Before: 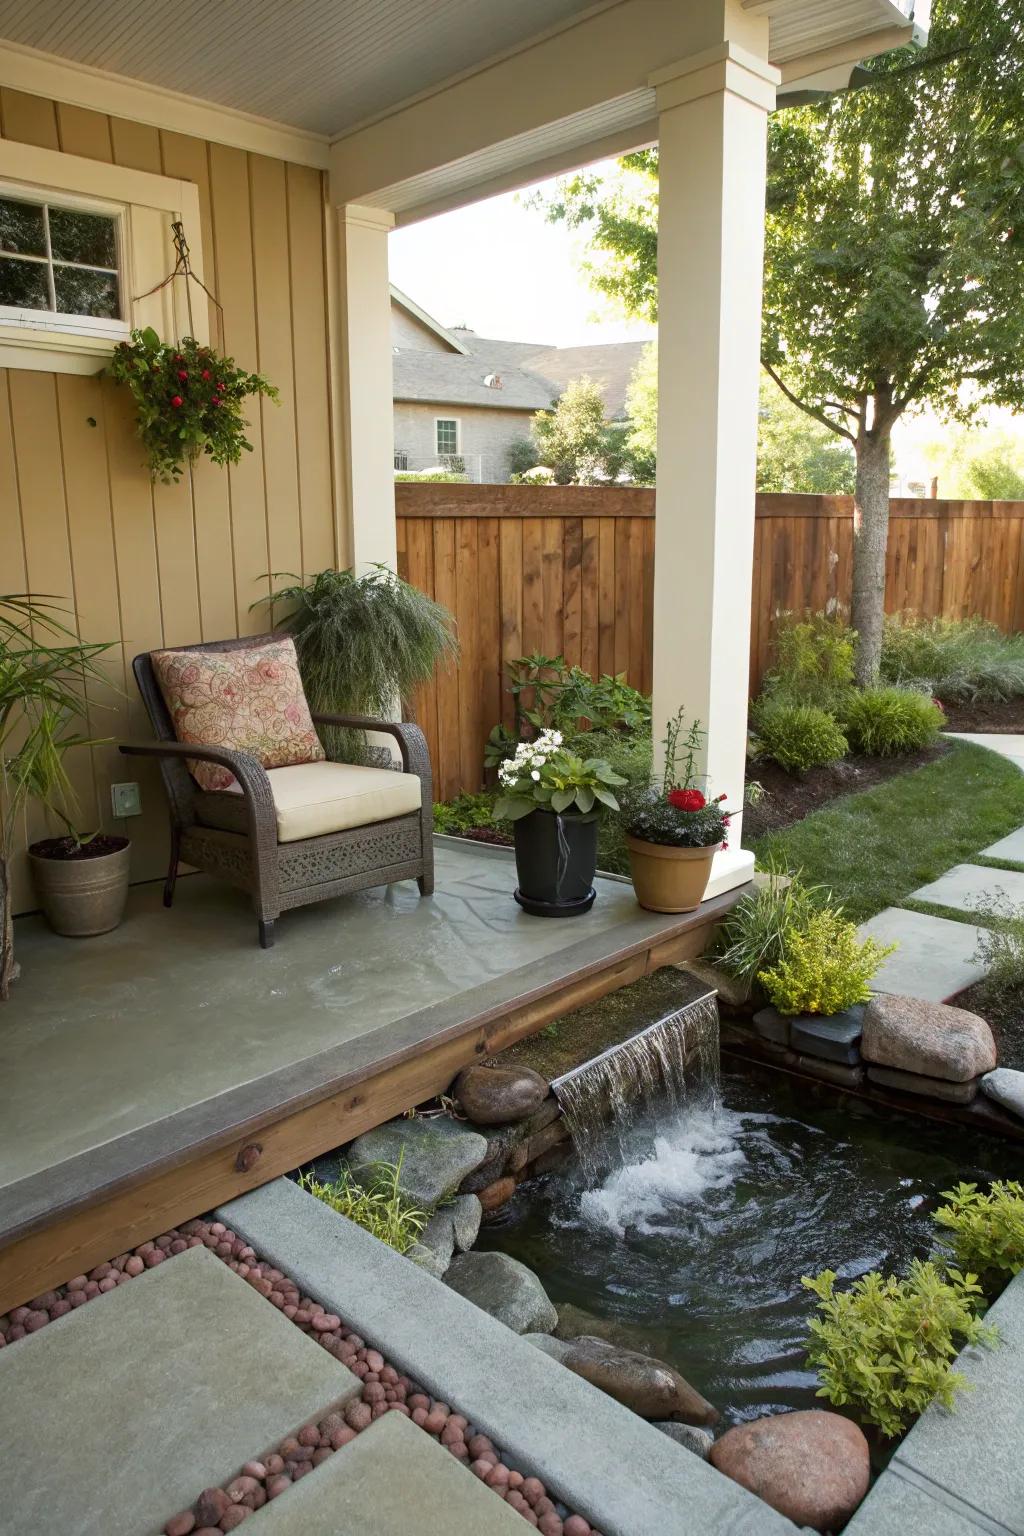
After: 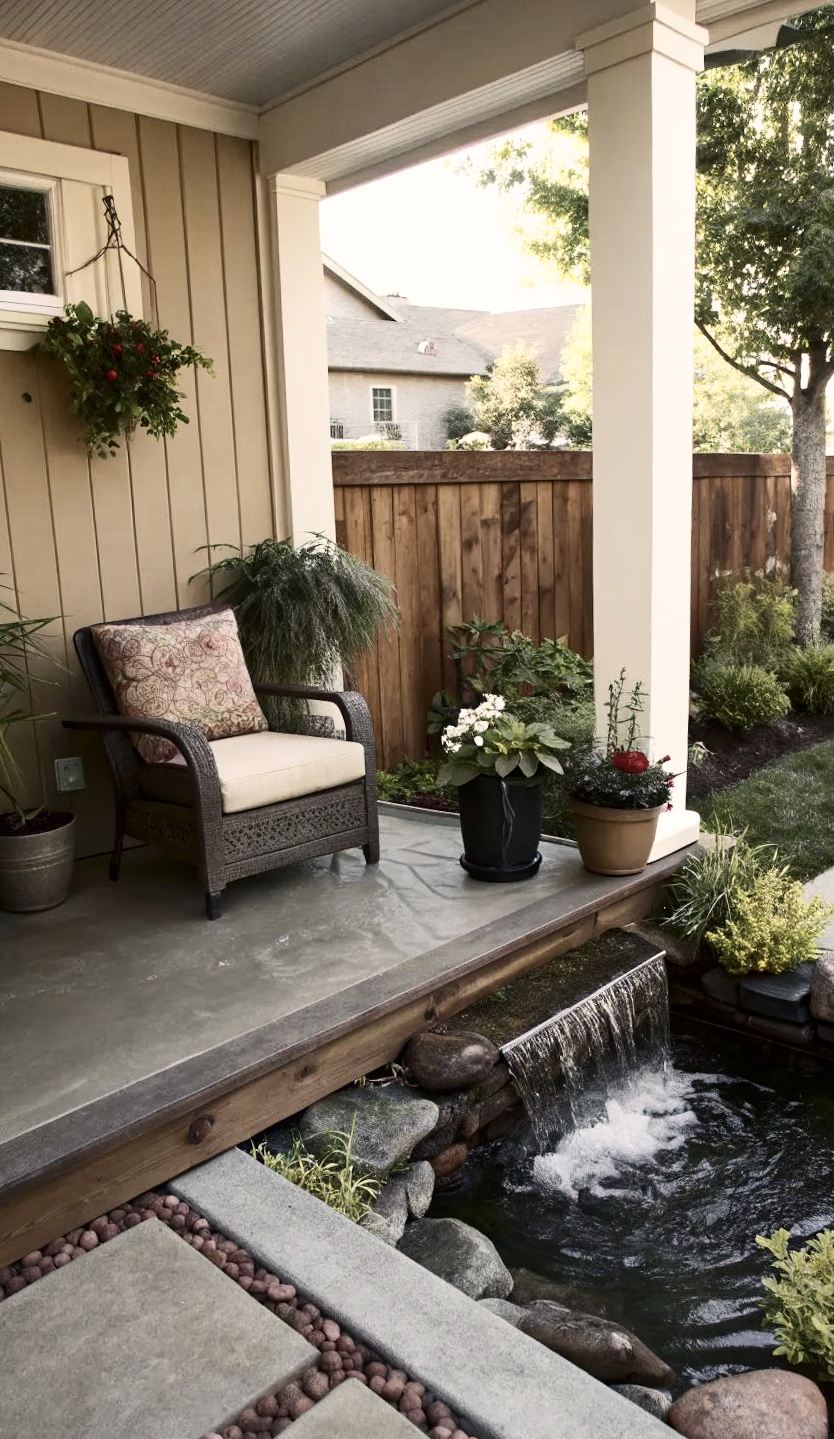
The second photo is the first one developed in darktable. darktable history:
color correction: highlights a* 5.53, highlights b* 5.19, saturation 0.633
crop and rotate: angle 1.29°, left 4.114%, top 0.633%, right 11.672%, bottom 2.506%
tone equalizer: edges refinement/feathering 500, mask exposure compensation -1.24 EV, preserve details no
color balance rgb: shadows lift › chroma 3.337%, shadows lift › hue 280.32°, perceptual saturation grading › global saturation 0.647%
contrast brightness saturation: contrast 0.277
